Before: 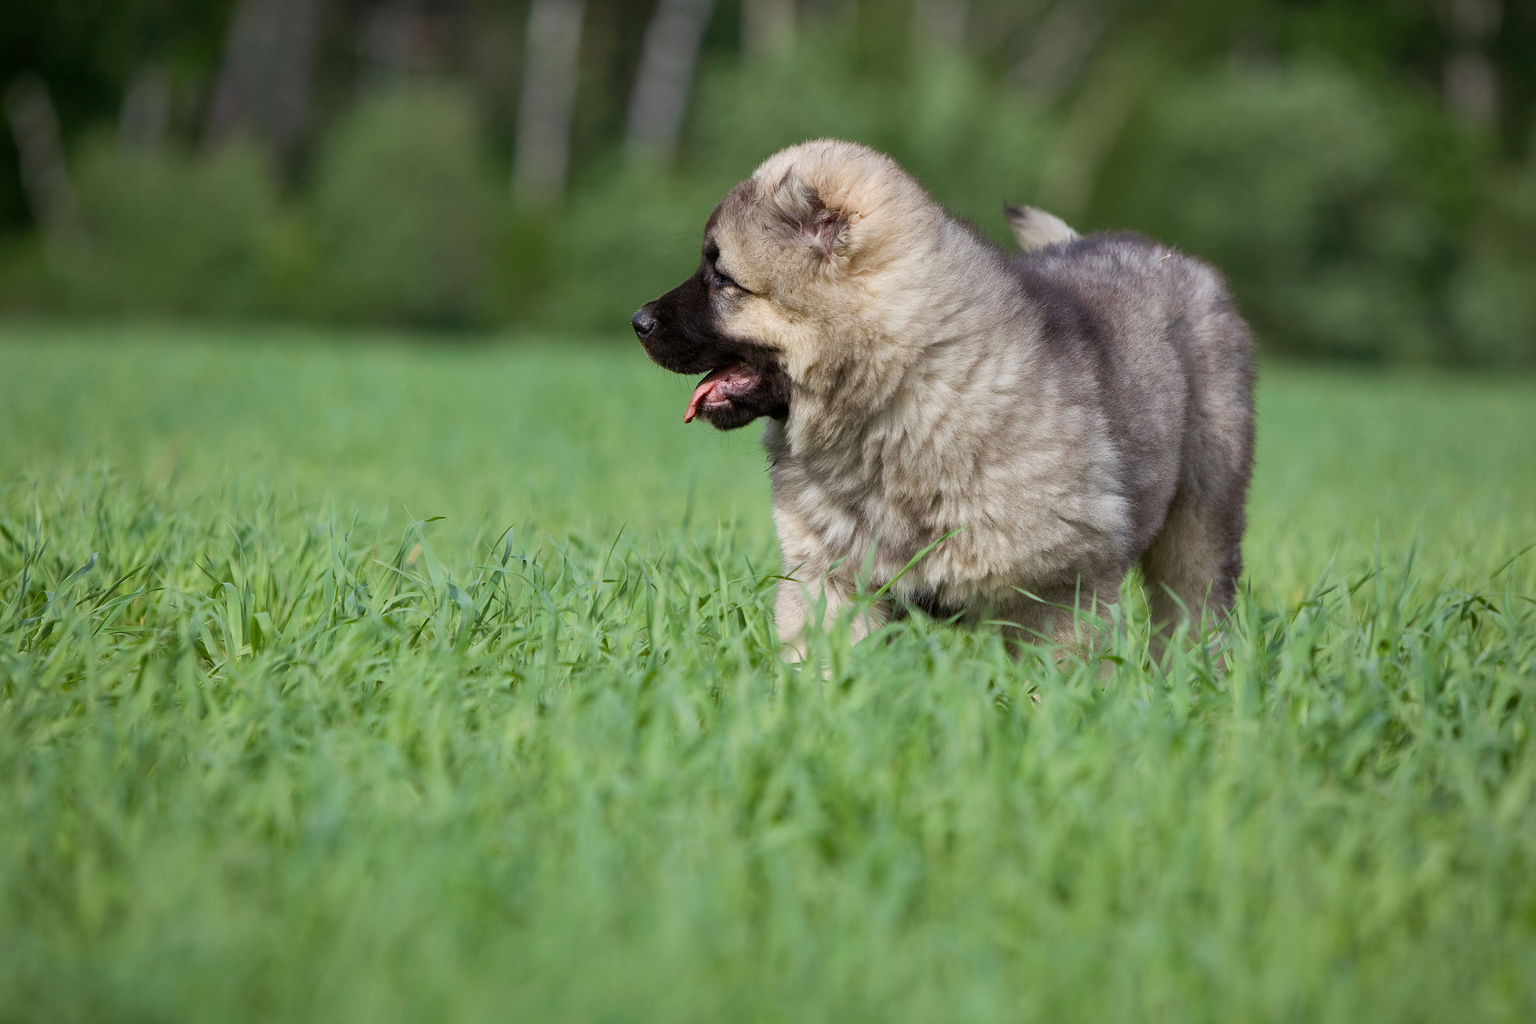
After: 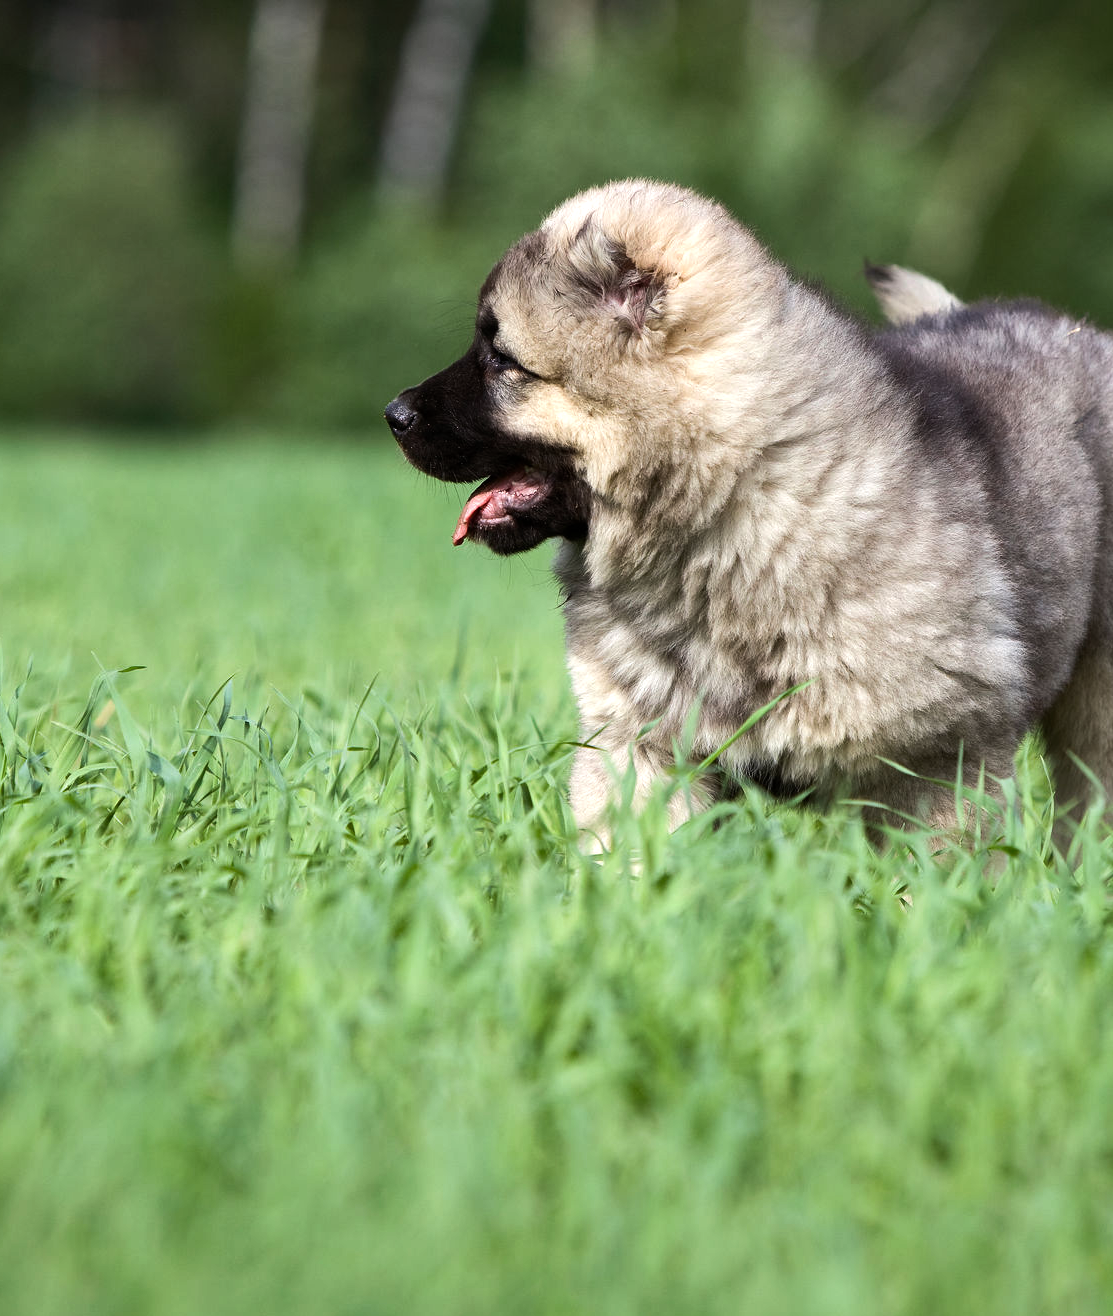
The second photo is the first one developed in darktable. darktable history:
tone equalizer: -8 EV -0.75 EV, -7 EV -0.7 EV, -6 EV -0.6 EV, -5 EV -0.4 EV, -3 EV 0.4 EV, -2 EV 0.6 EV, -1 EV 0.7 EV, +0 EV 0.75 EV, edges refinement/feathering 500, mask exposure compensation -1.57 EV, preserve details no
crop: left 21.674%, right 22.086%
